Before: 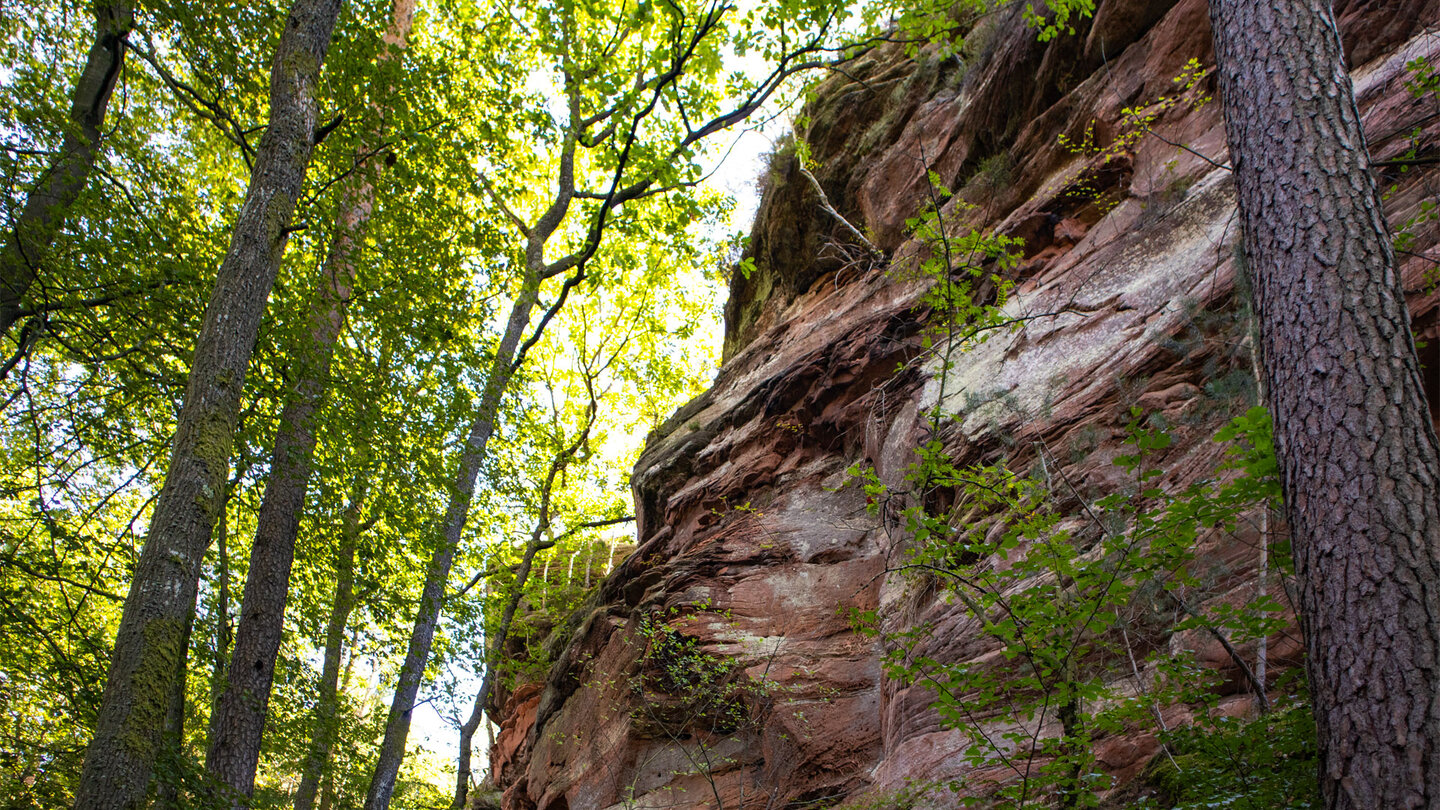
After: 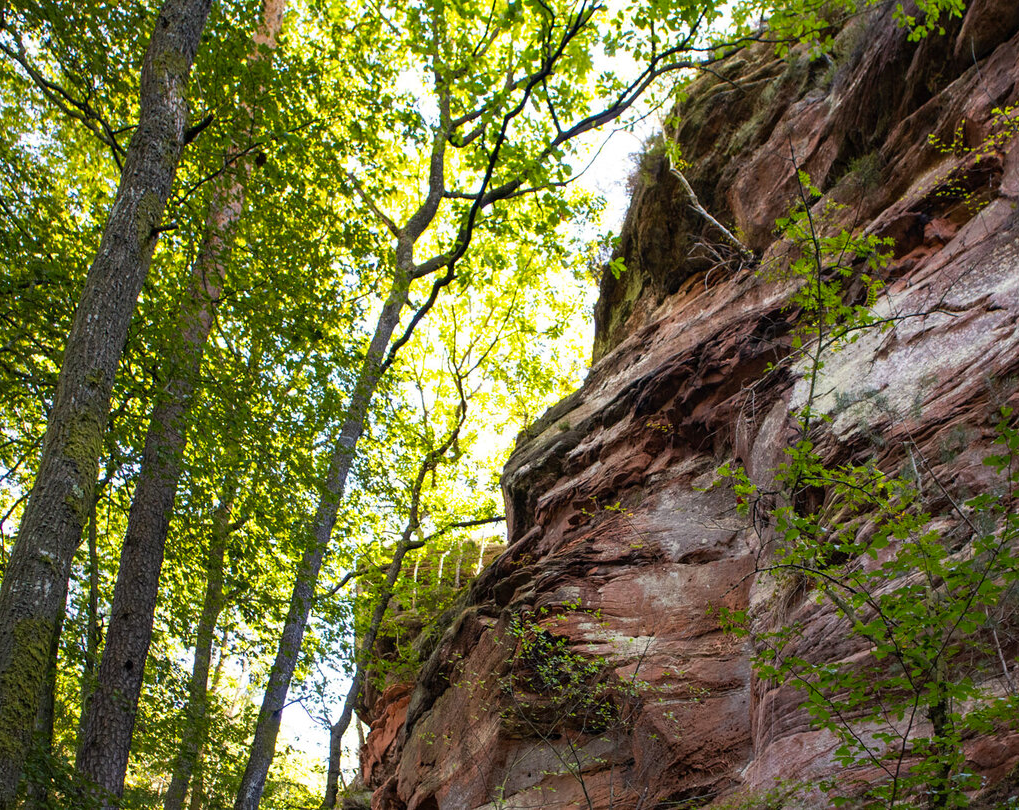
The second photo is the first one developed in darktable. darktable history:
color balance rgb: linear chroma grading › mid-tones 8.07%, perceptual saturation grading › global saturation 0.979%
crop and rotate: left 9.063%, right 20.17%
